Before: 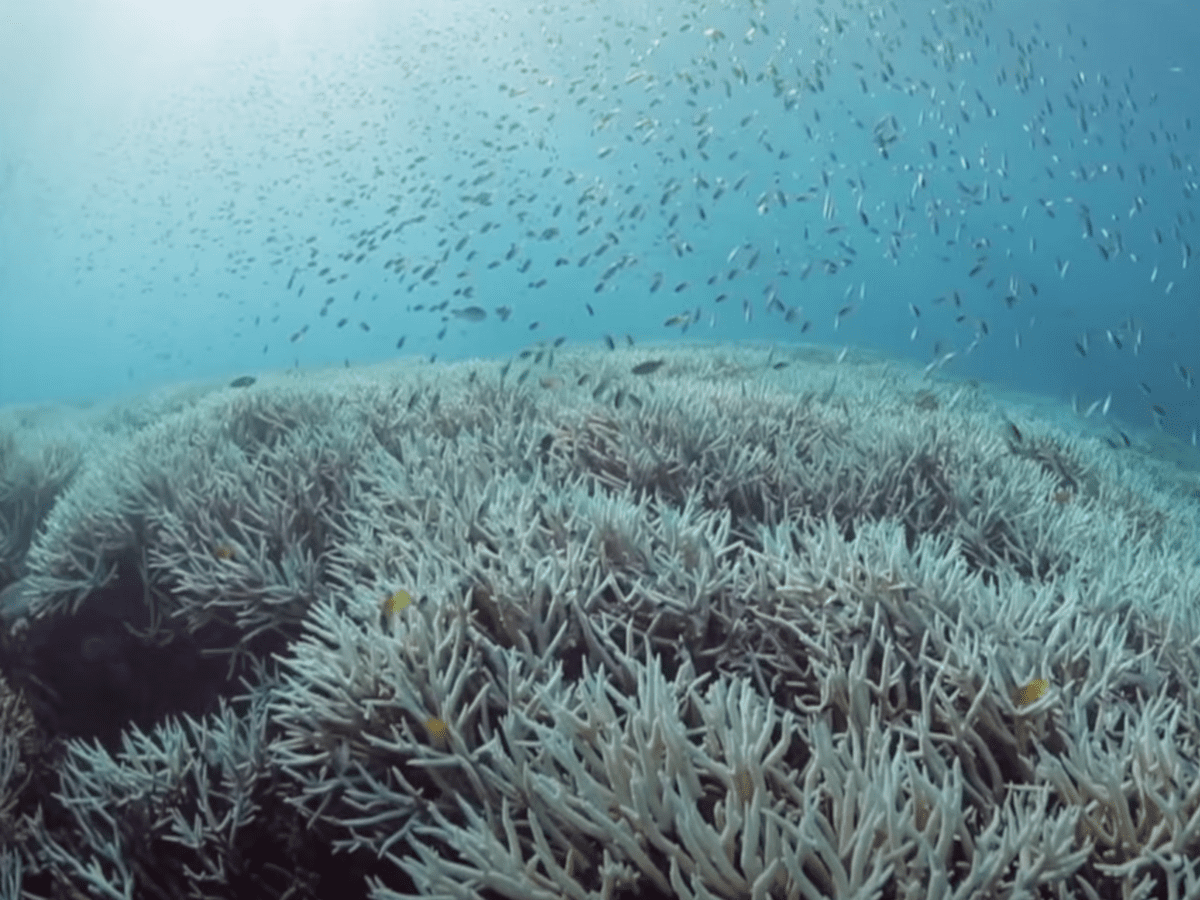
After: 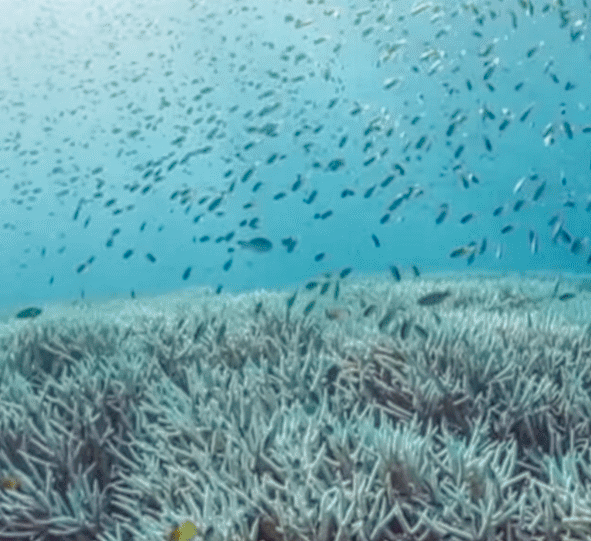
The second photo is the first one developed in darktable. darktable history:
local contrast: highlights 20%, shadows 30%, detail 200%, midtone range 0.2
color balance rgb: perceptual saturation grading › global saturation 35%, perceptual saturation grading › highlights -30%, perceptual saturation grading › shadows 35%, perceptual brilliance grading › global brilliance 3%, perceptual brilliance grading › highlights -3%, perceptual brilliance grading › shadows 3%
crop: left 17.835%, top 7.675%, right 32.881%, bottom 32.213%
